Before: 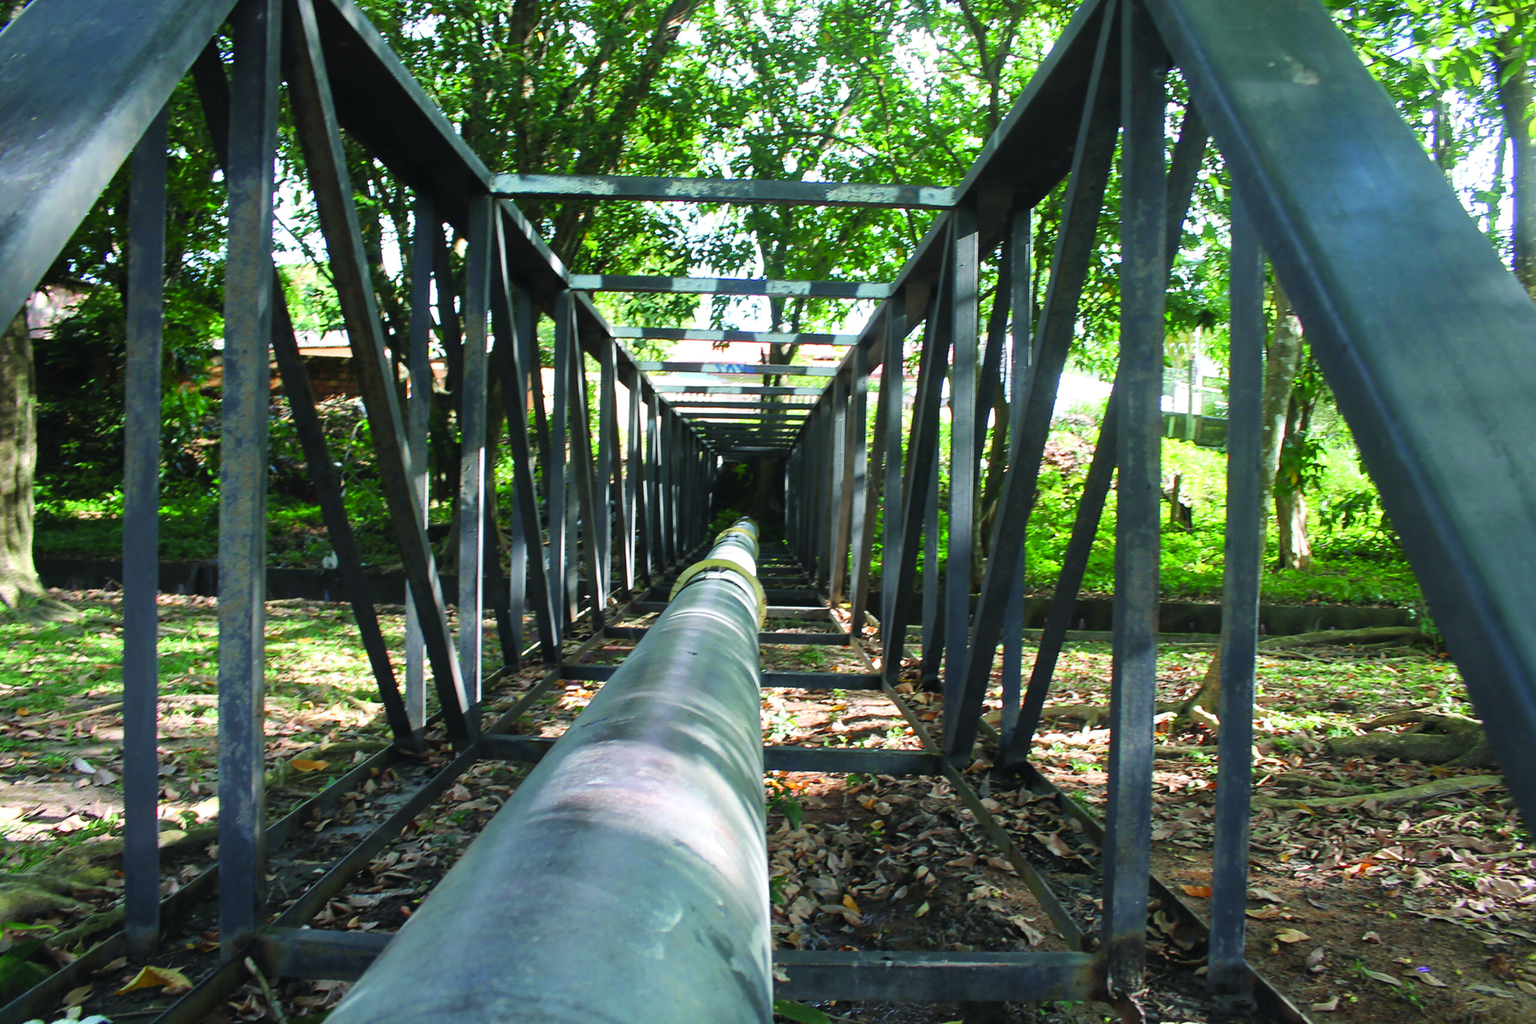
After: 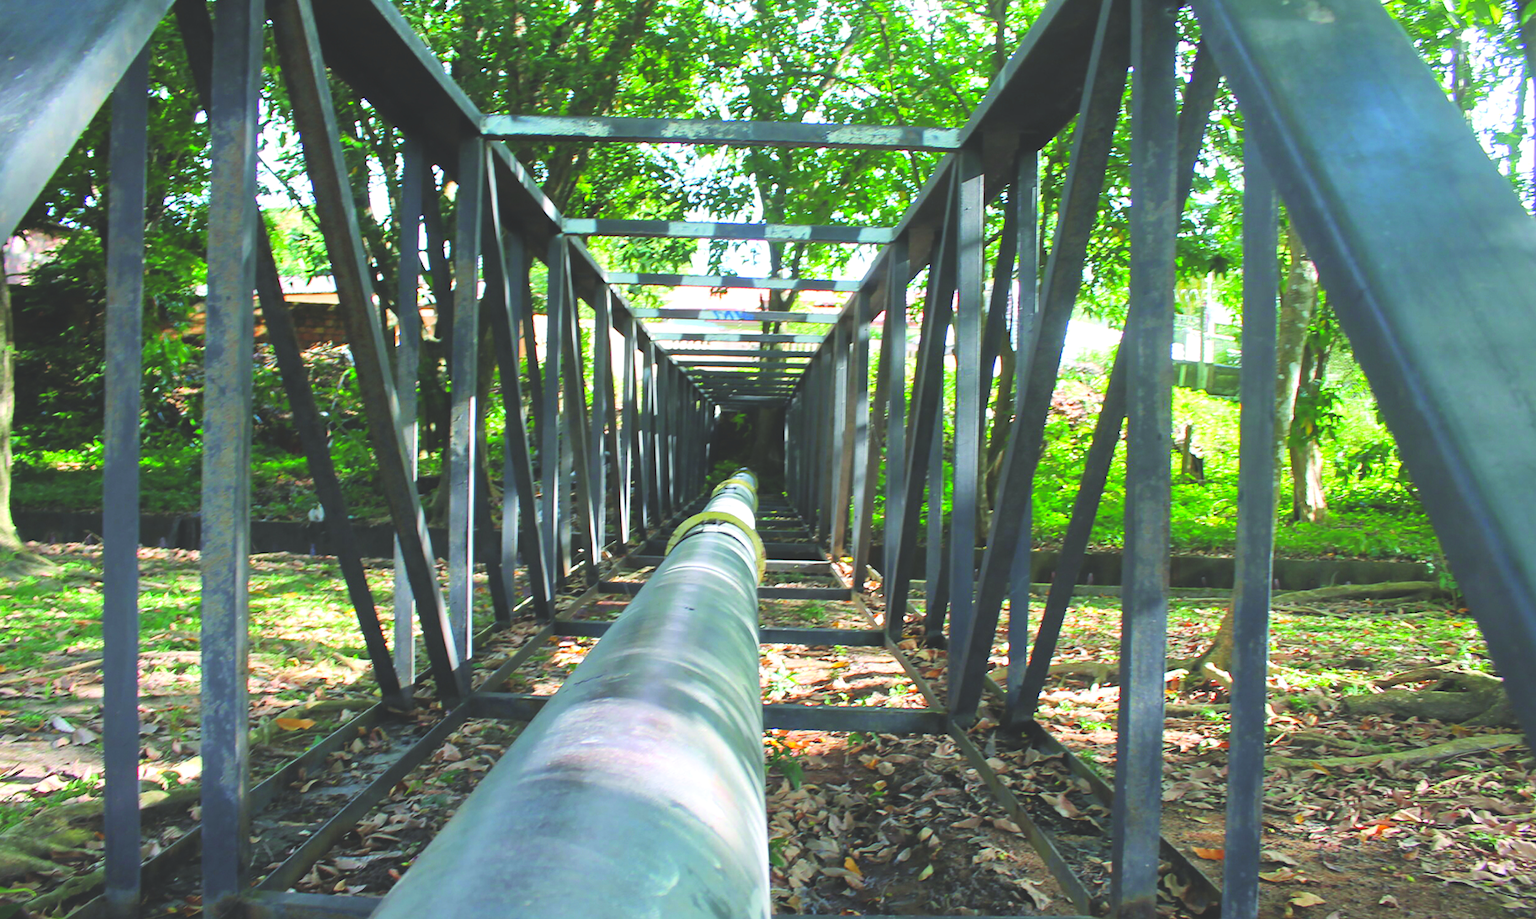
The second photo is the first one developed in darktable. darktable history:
contrast brightness saturation: contrast 0.07, brightness 0.18, saturation 0.4
color correction: saturation 0.85
exposure: black level correction -0.008, exposure 0.067 EV, compensate highlight preservation false
crop: left 1.507%, top 6.147%, right 1.379%, bottom 6.637%
